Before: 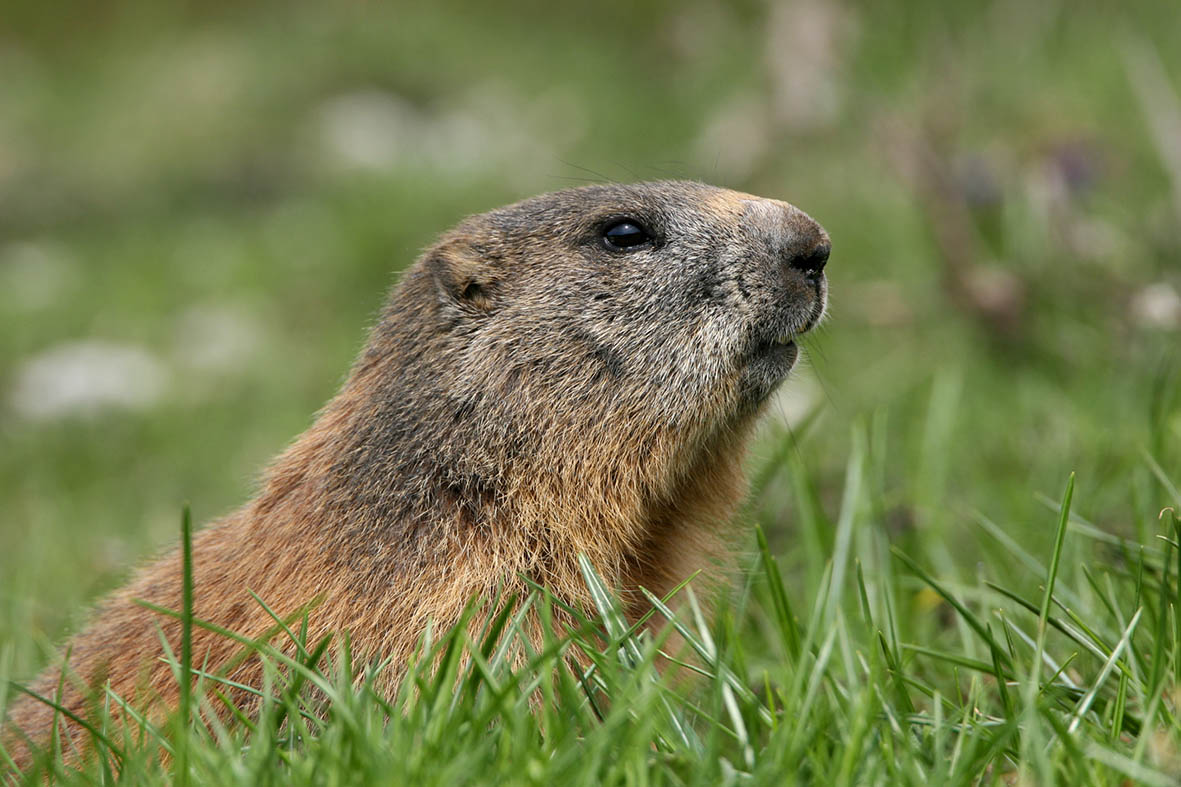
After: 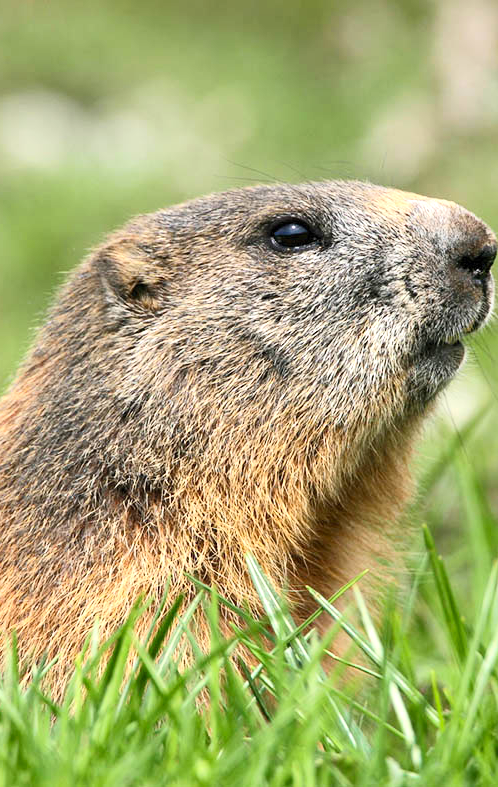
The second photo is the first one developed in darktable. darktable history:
exposure: exposure 0.67 EV, compensate highlight preservation false
shadows and highlights: shadows 37.69, highlights -27.81, highlights color adjustment 49.84%, soften with gaussian
crop: left 28.215%, right 29.609%
contrast brightness saturation: contrast 0.198, brightness 0.152, saturation 0.139
